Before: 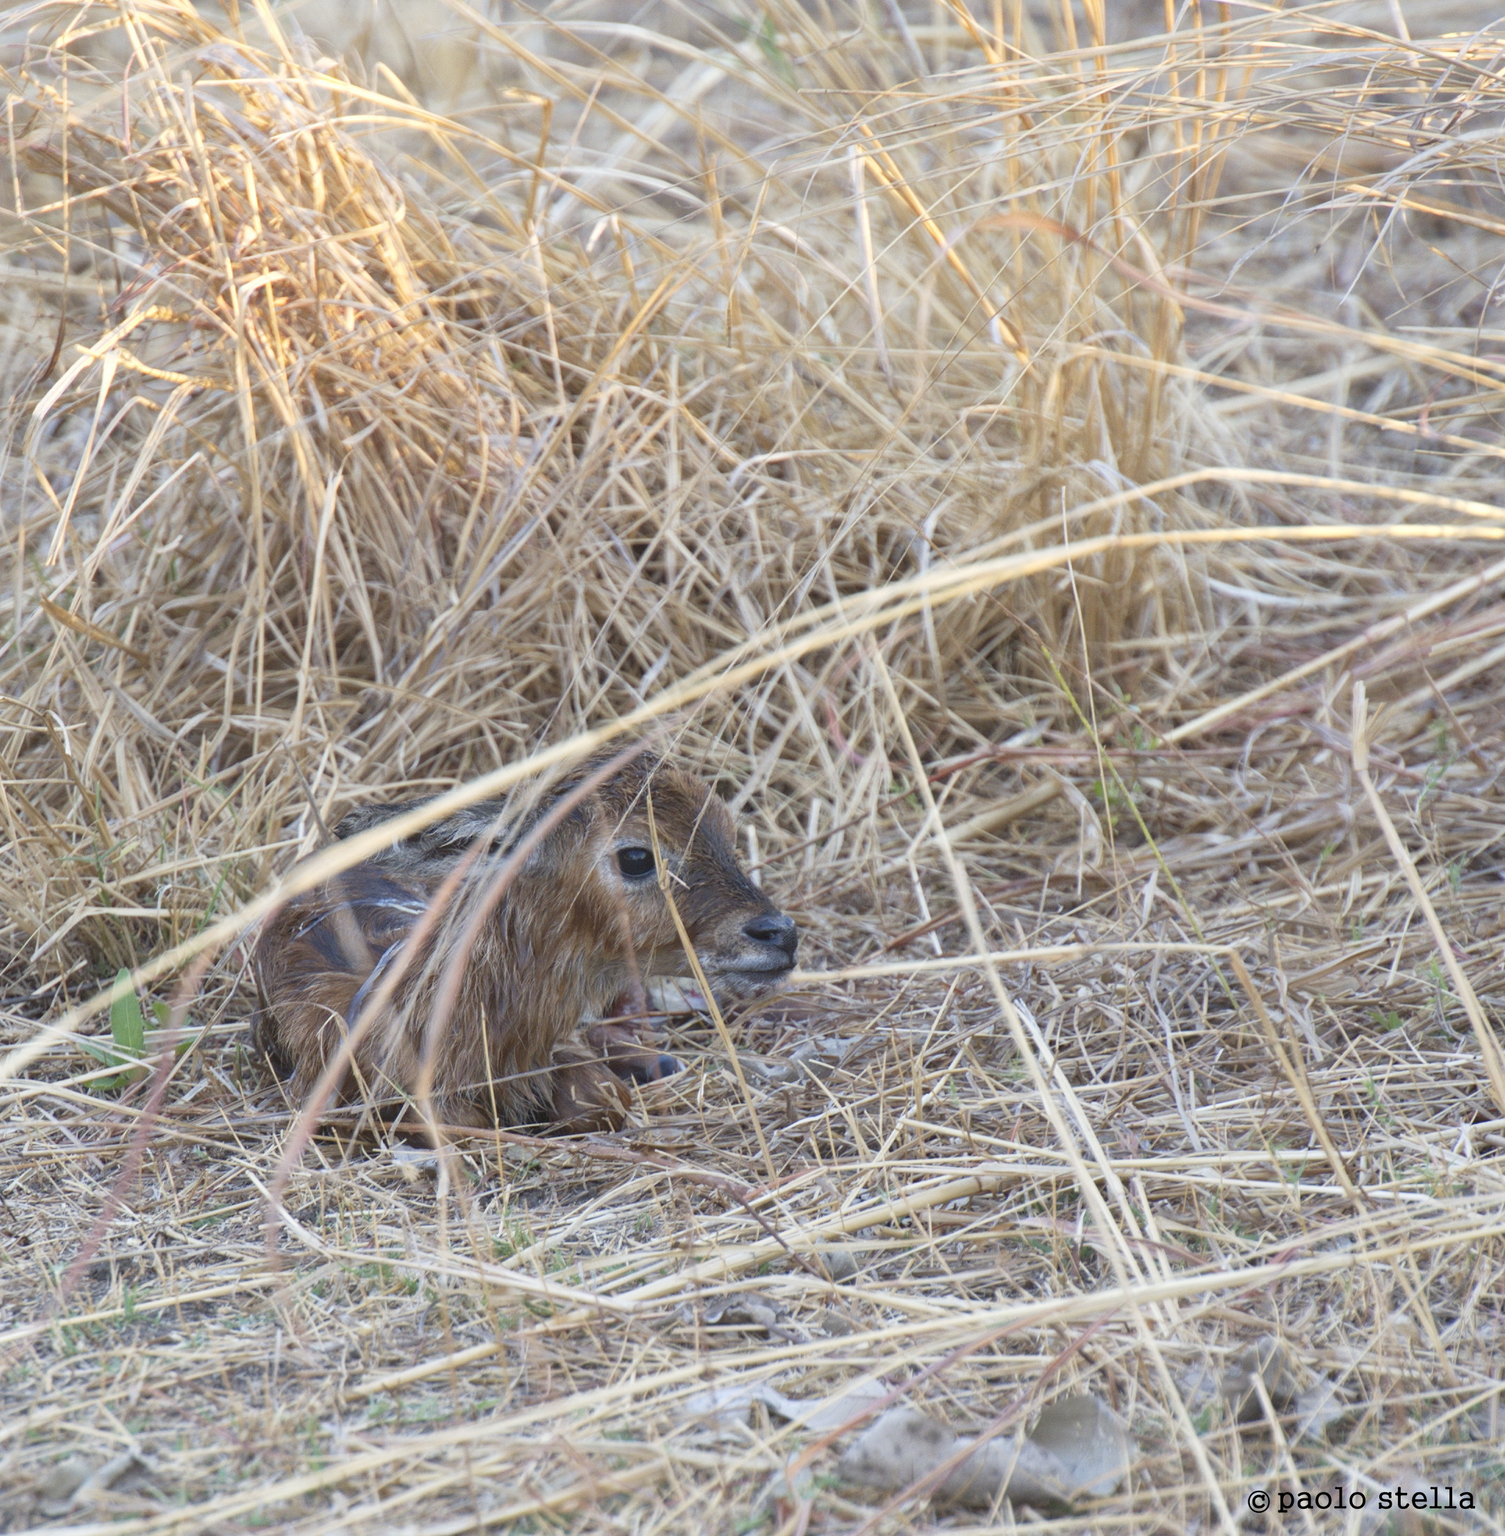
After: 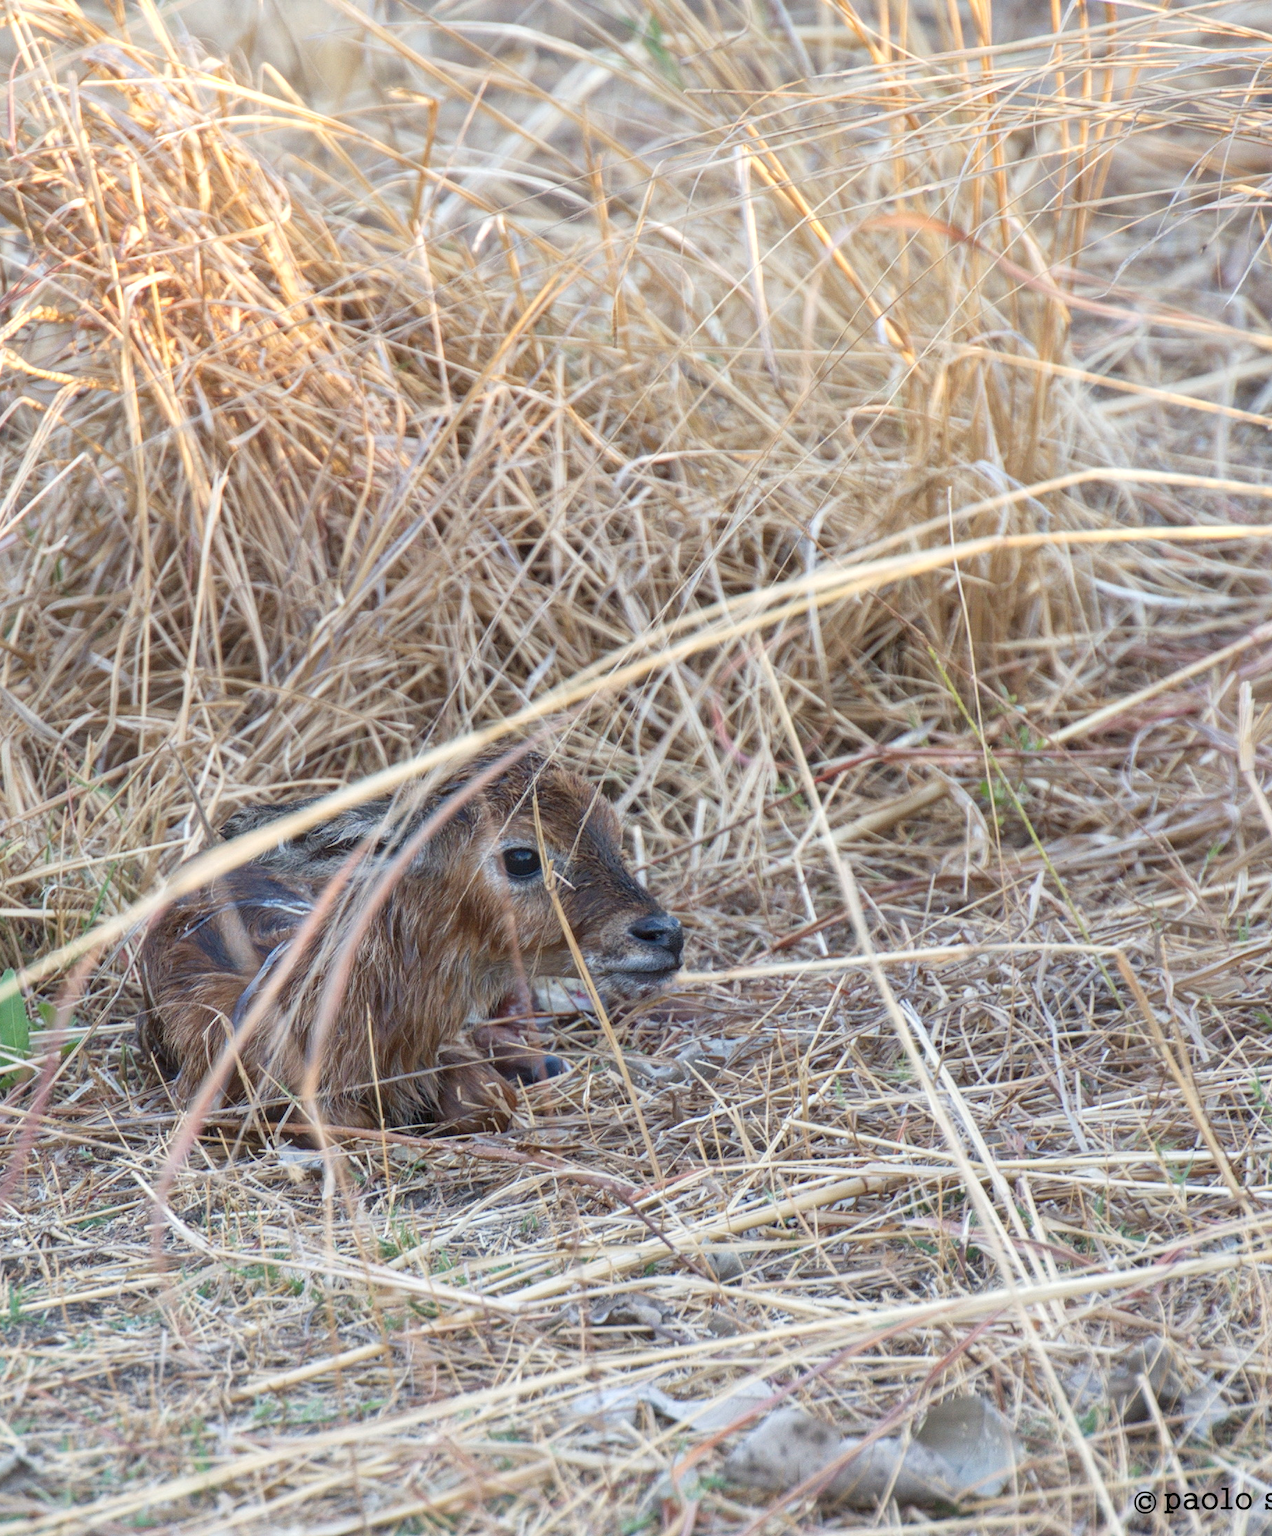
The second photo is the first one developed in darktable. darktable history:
crop: left 7.653%, right 7.822%
local contrast: on, module defaults
